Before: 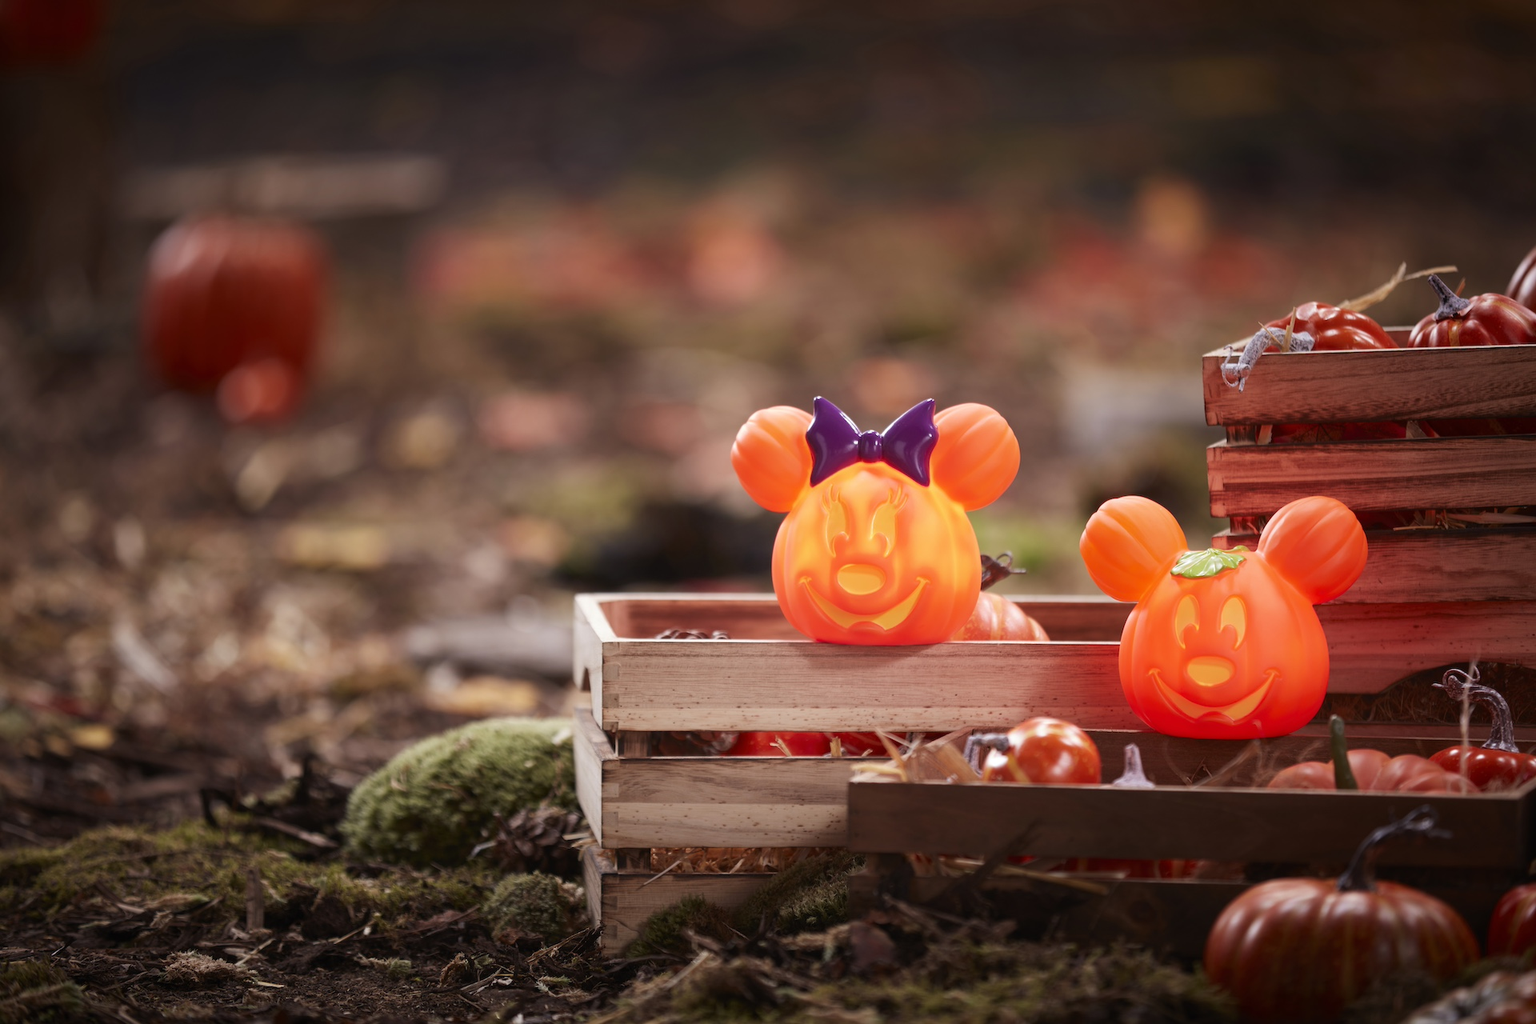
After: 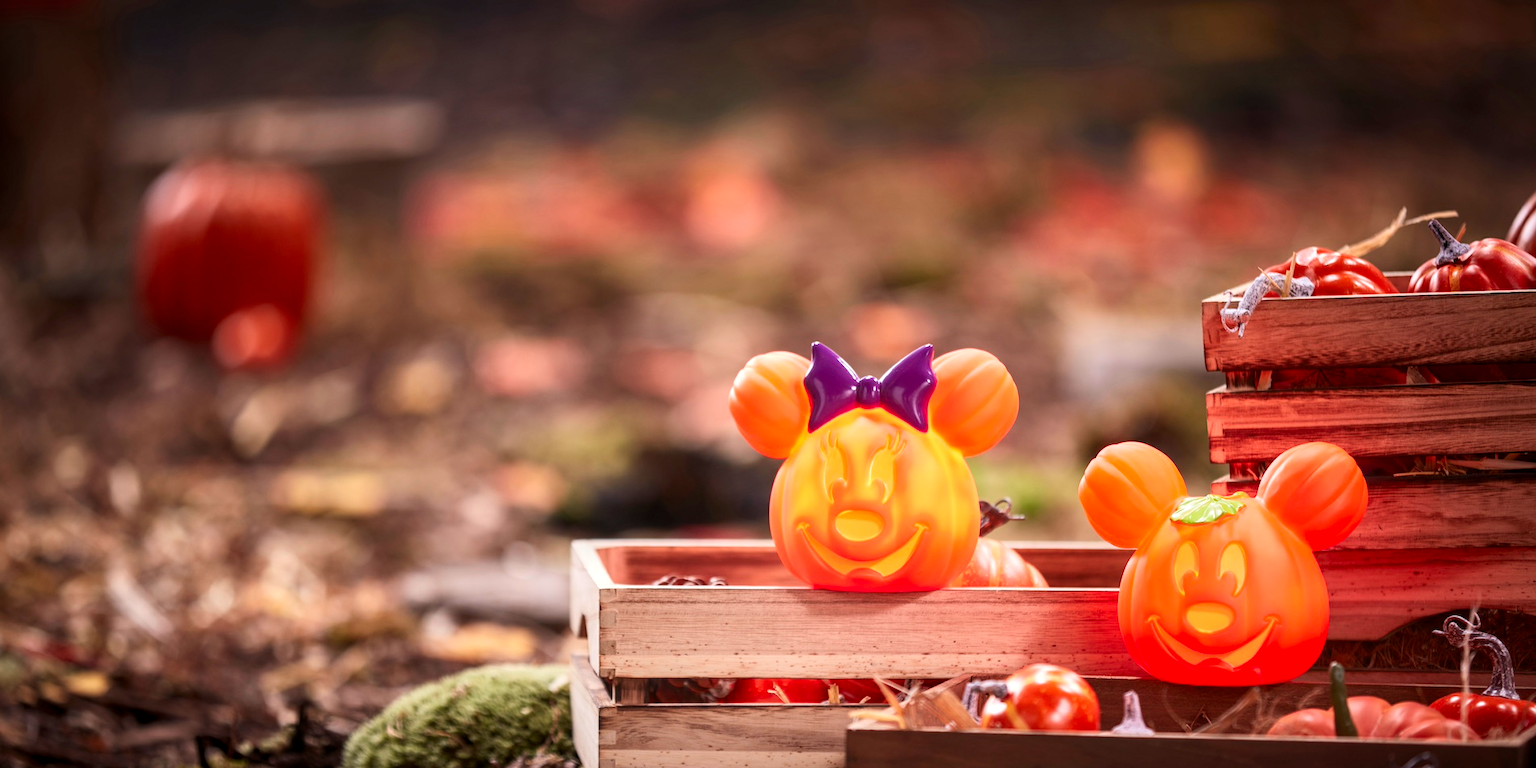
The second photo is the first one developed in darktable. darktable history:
crop: left 0.387%, top 5.469%, bottom 19.809%
contrast brightness saturation: contrast 0.2, brightness 0.16, saturation 0.22
local contrast: on, module defaults
